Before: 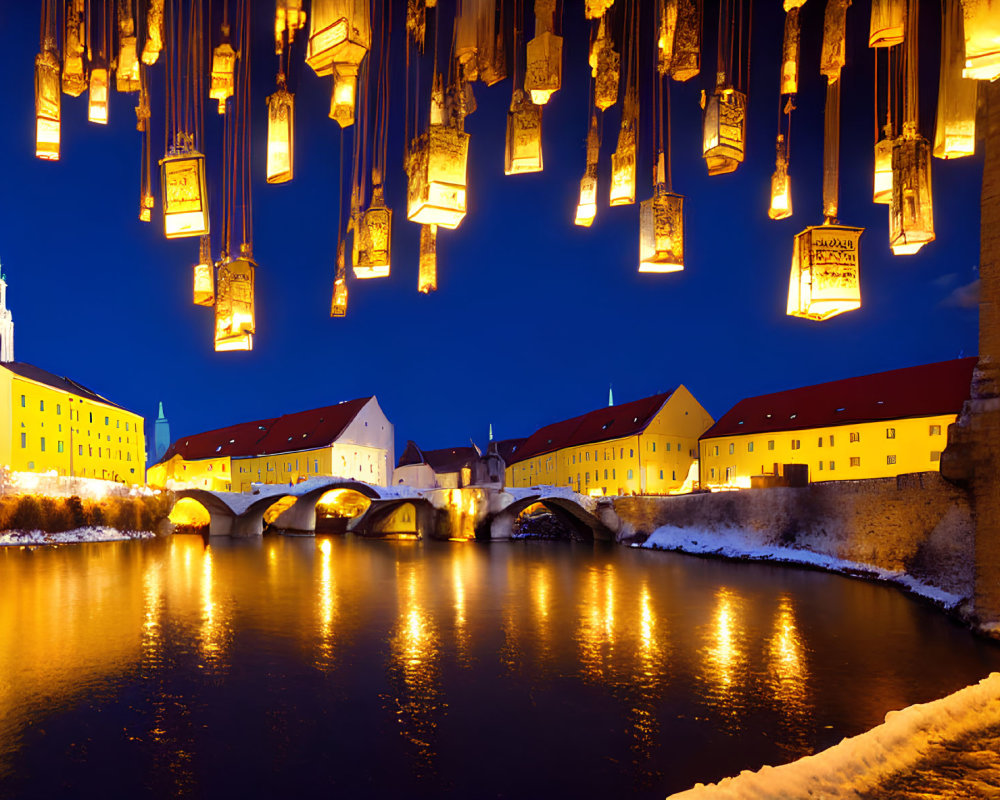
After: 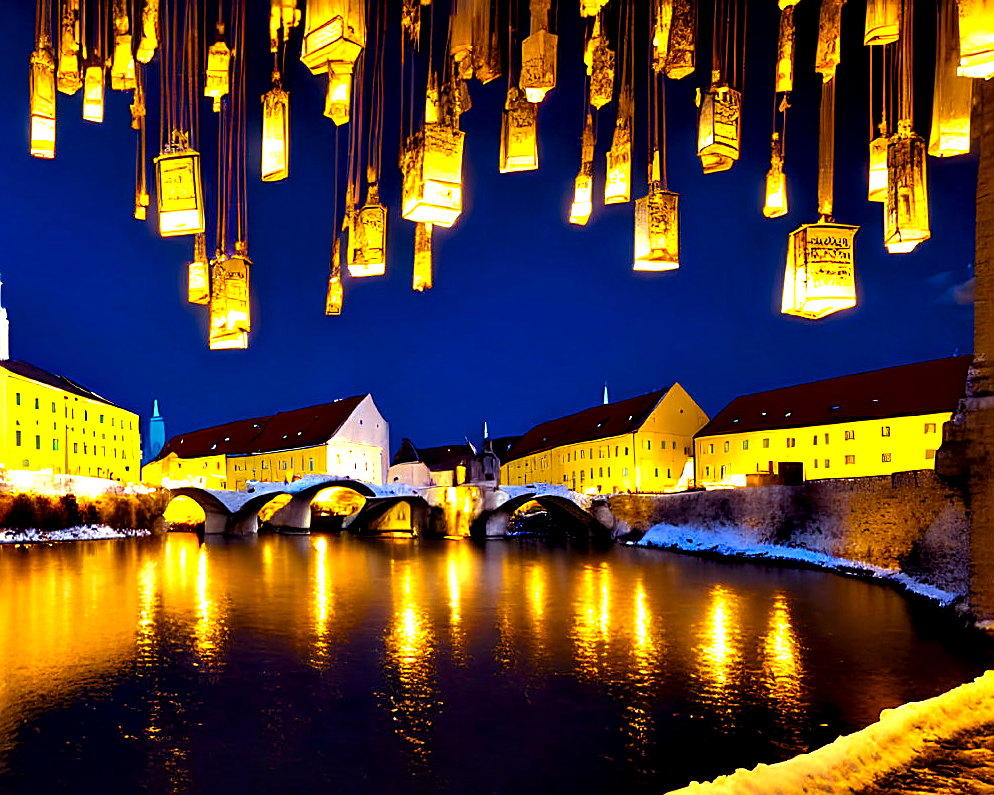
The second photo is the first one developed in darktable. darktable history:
sharpen: on, module defaults
tone equalizer: edges refinement/feathering 500, mask exposure compensation -1.57 EV, preserve details guided filter
crop and rotate: left 0.588%, top 0.36%, bottom 0.24%
contrast equalizer: y [[0.6 ×6], [0.55 ×6], [0 ×6], [0 ×6], [0 ×6]]
exposure: exposure -0.002 EV, compensate exposure bias true, compensate highlight preservation false
color balance rgb: perceptual saturation grading › global saturation 19.401%, perceptual brilliance grading › global brilliance 3.831%, global vibrance 9.901%
shadows and highlights: shadows 20.97, highlights -81.71, soften with gaussian
